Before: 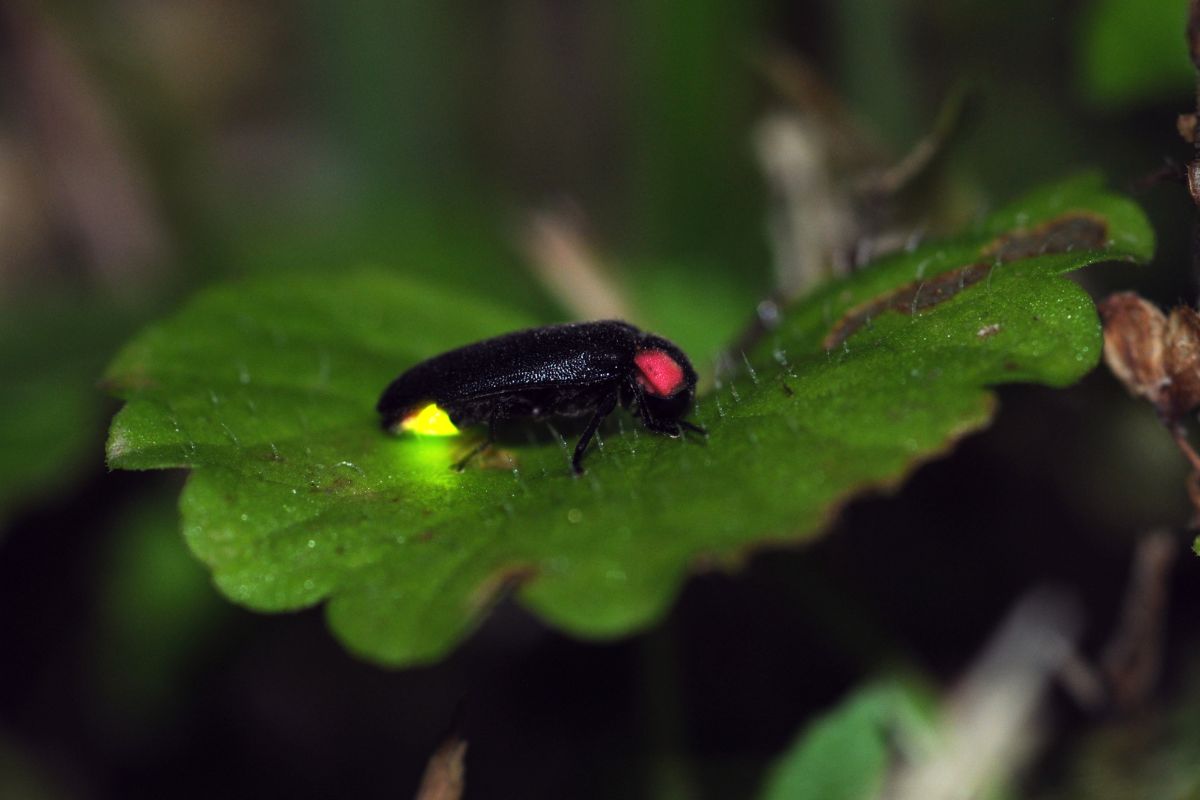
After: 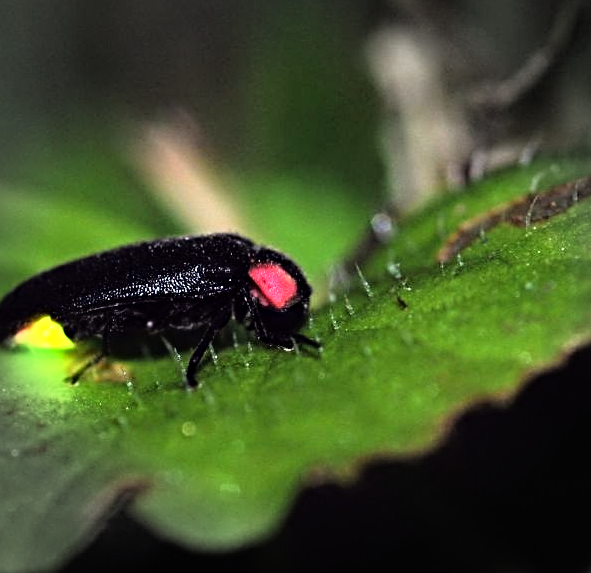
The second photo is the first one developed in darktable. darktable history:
crop: left 32.214%, top 10.949%, right 18.526%, bottom 17.42%
sharpen: radius 4.901
vignetting: fall-off start 90.24%, fall-off radius 38.38%, brightness -0.439, saturation -0.687, center (0, 0.006), width/height ratio 1.223, shape 1.3
base curve: curves: ch0 [(0, 0) (0.012, 0.01) (0.073, 0.168) (0.31, 0.711) (0.645, 0.957) (1, 1)]
